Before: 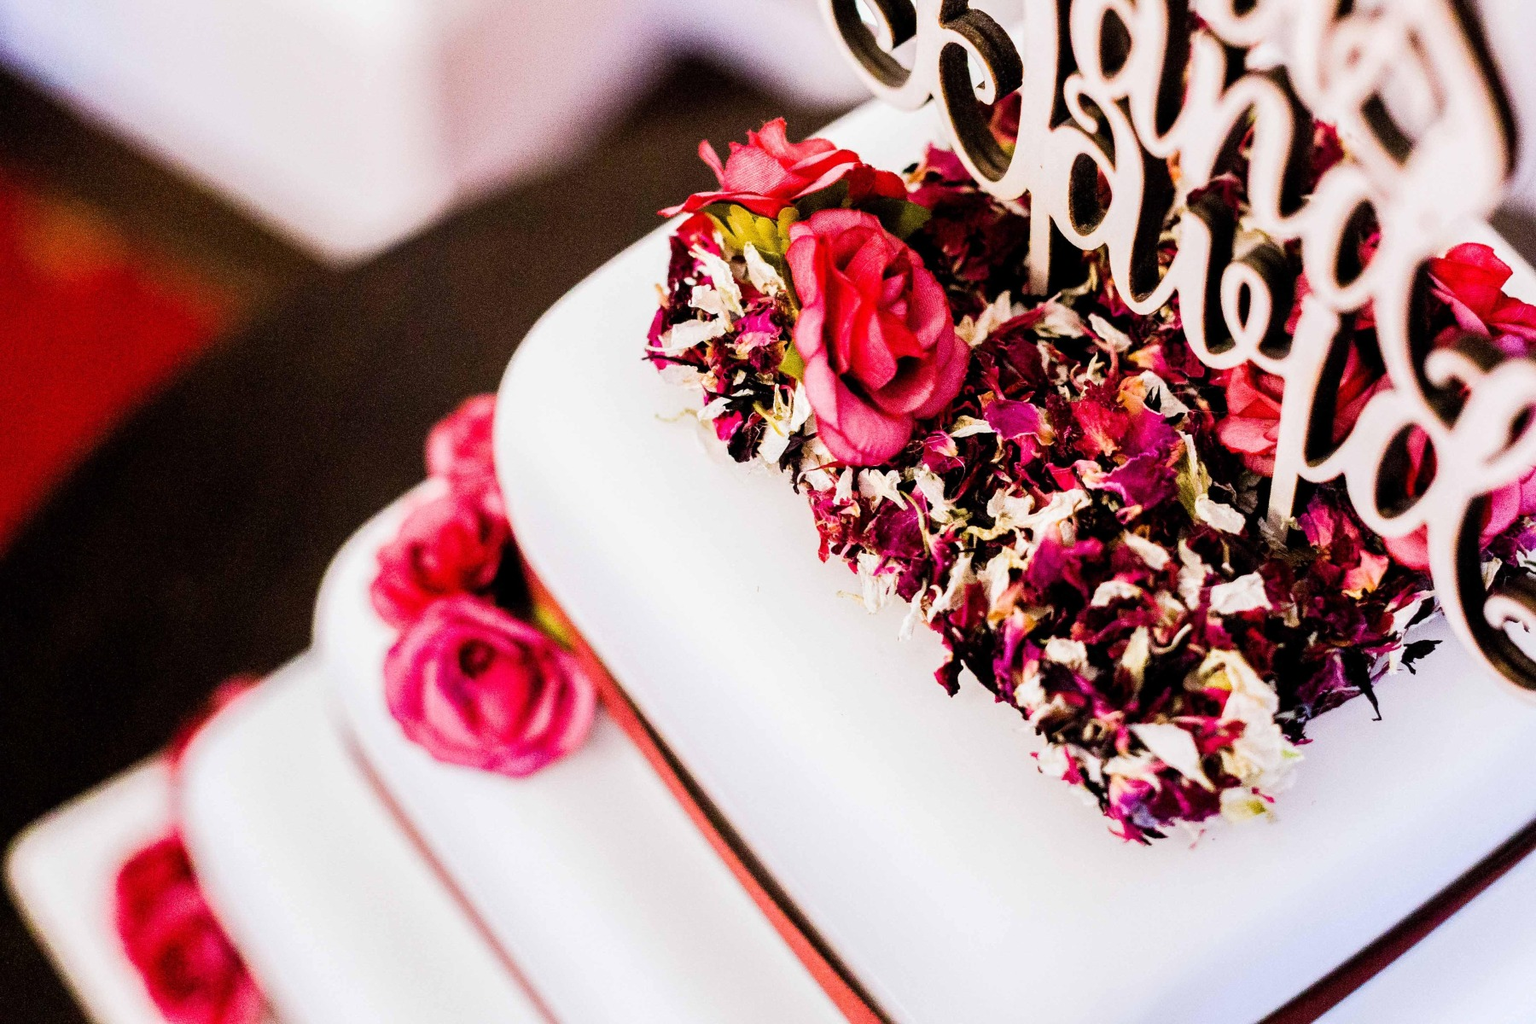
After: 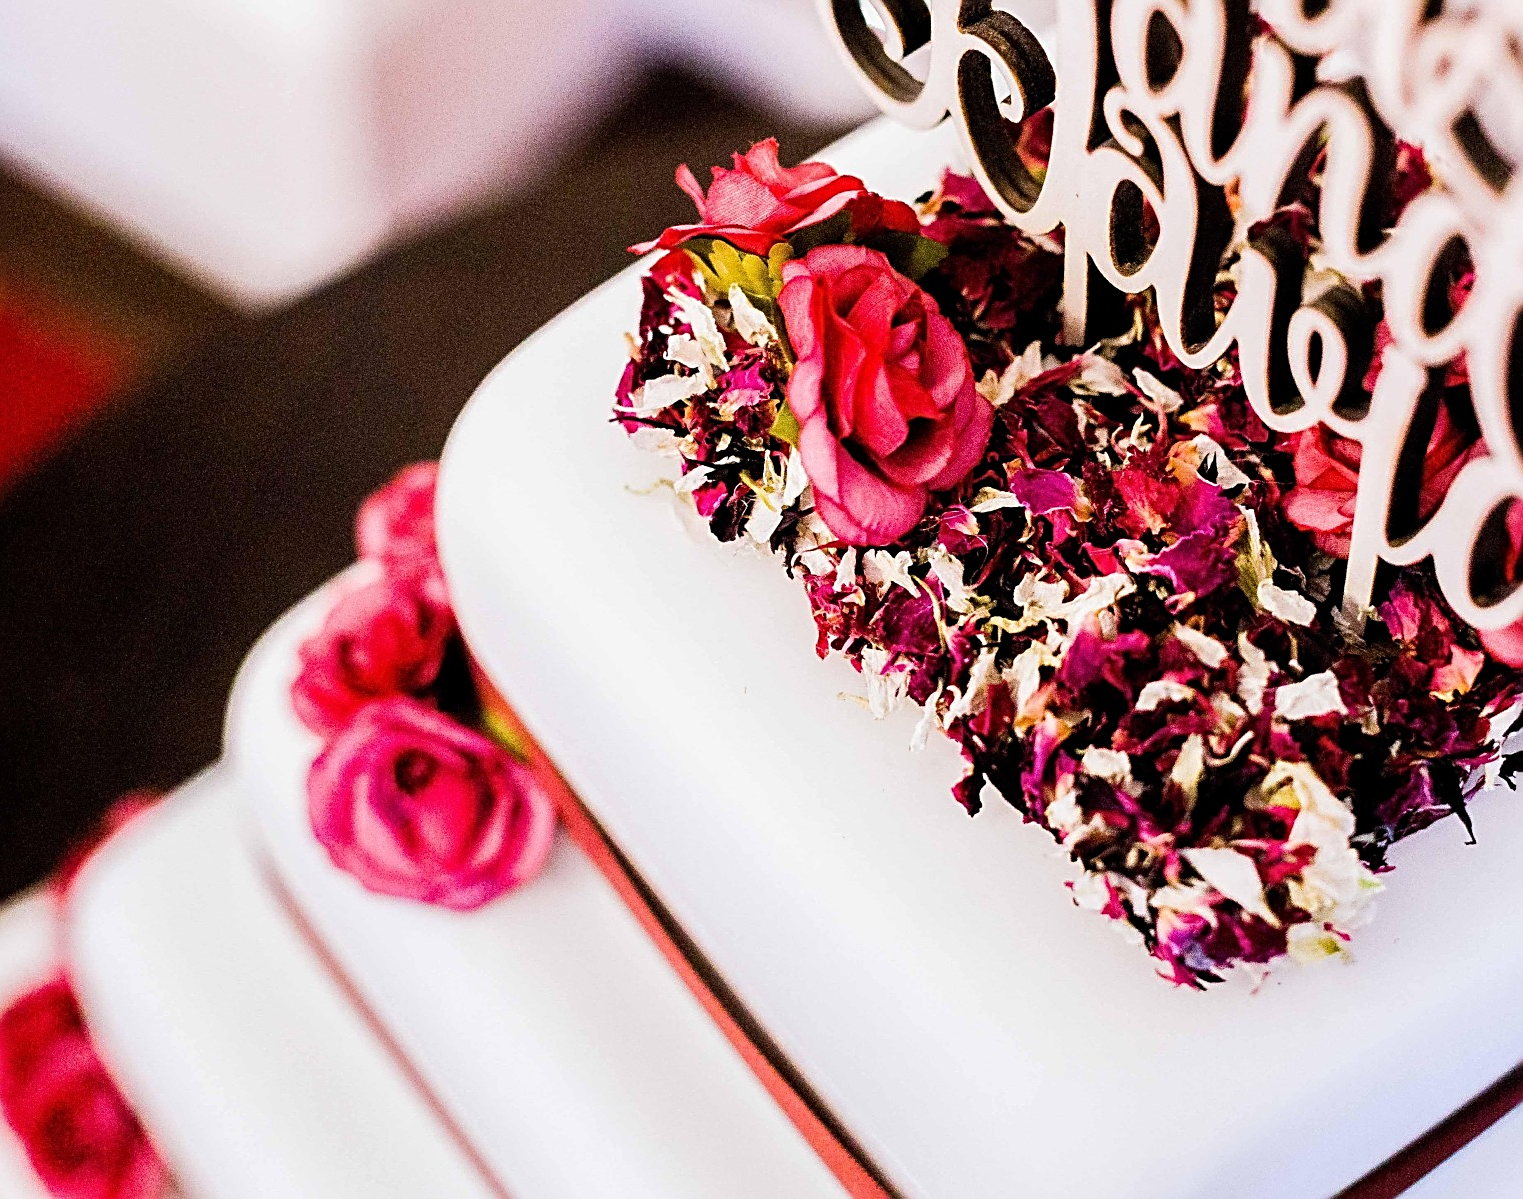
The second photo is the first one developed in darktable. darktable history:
crop: left 7.952%, right 7.429%
sharpen: radius 2.551, amount 0.643
